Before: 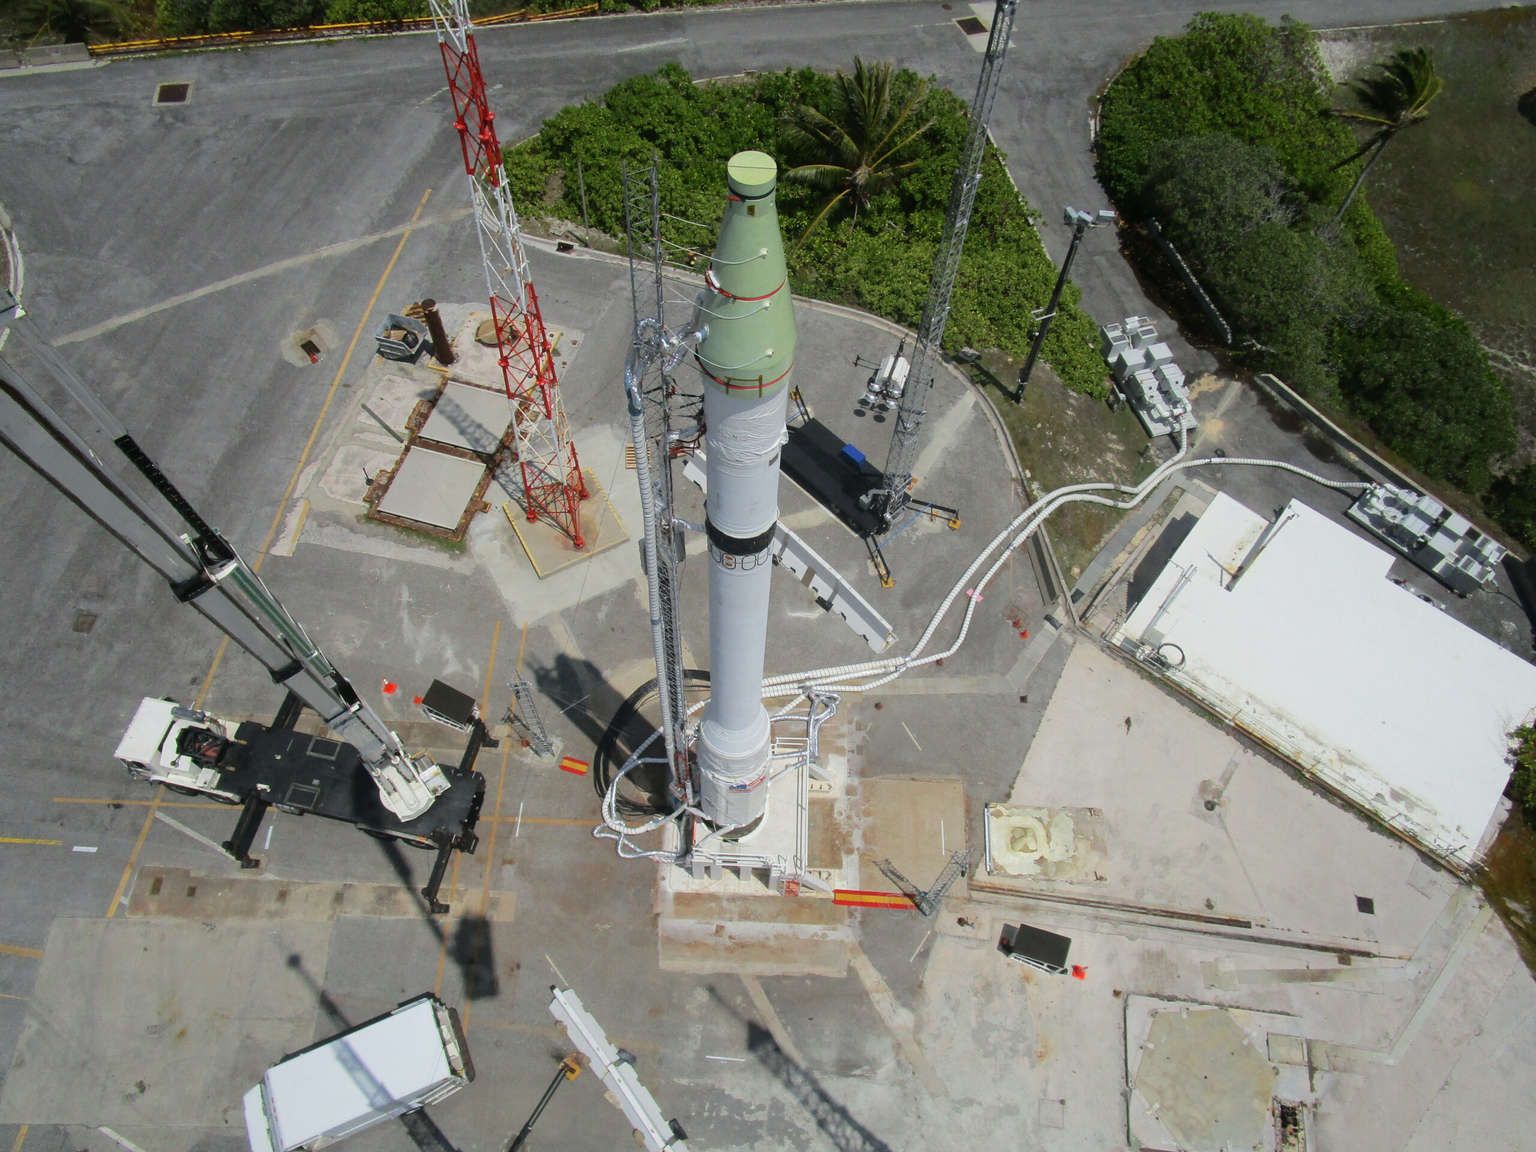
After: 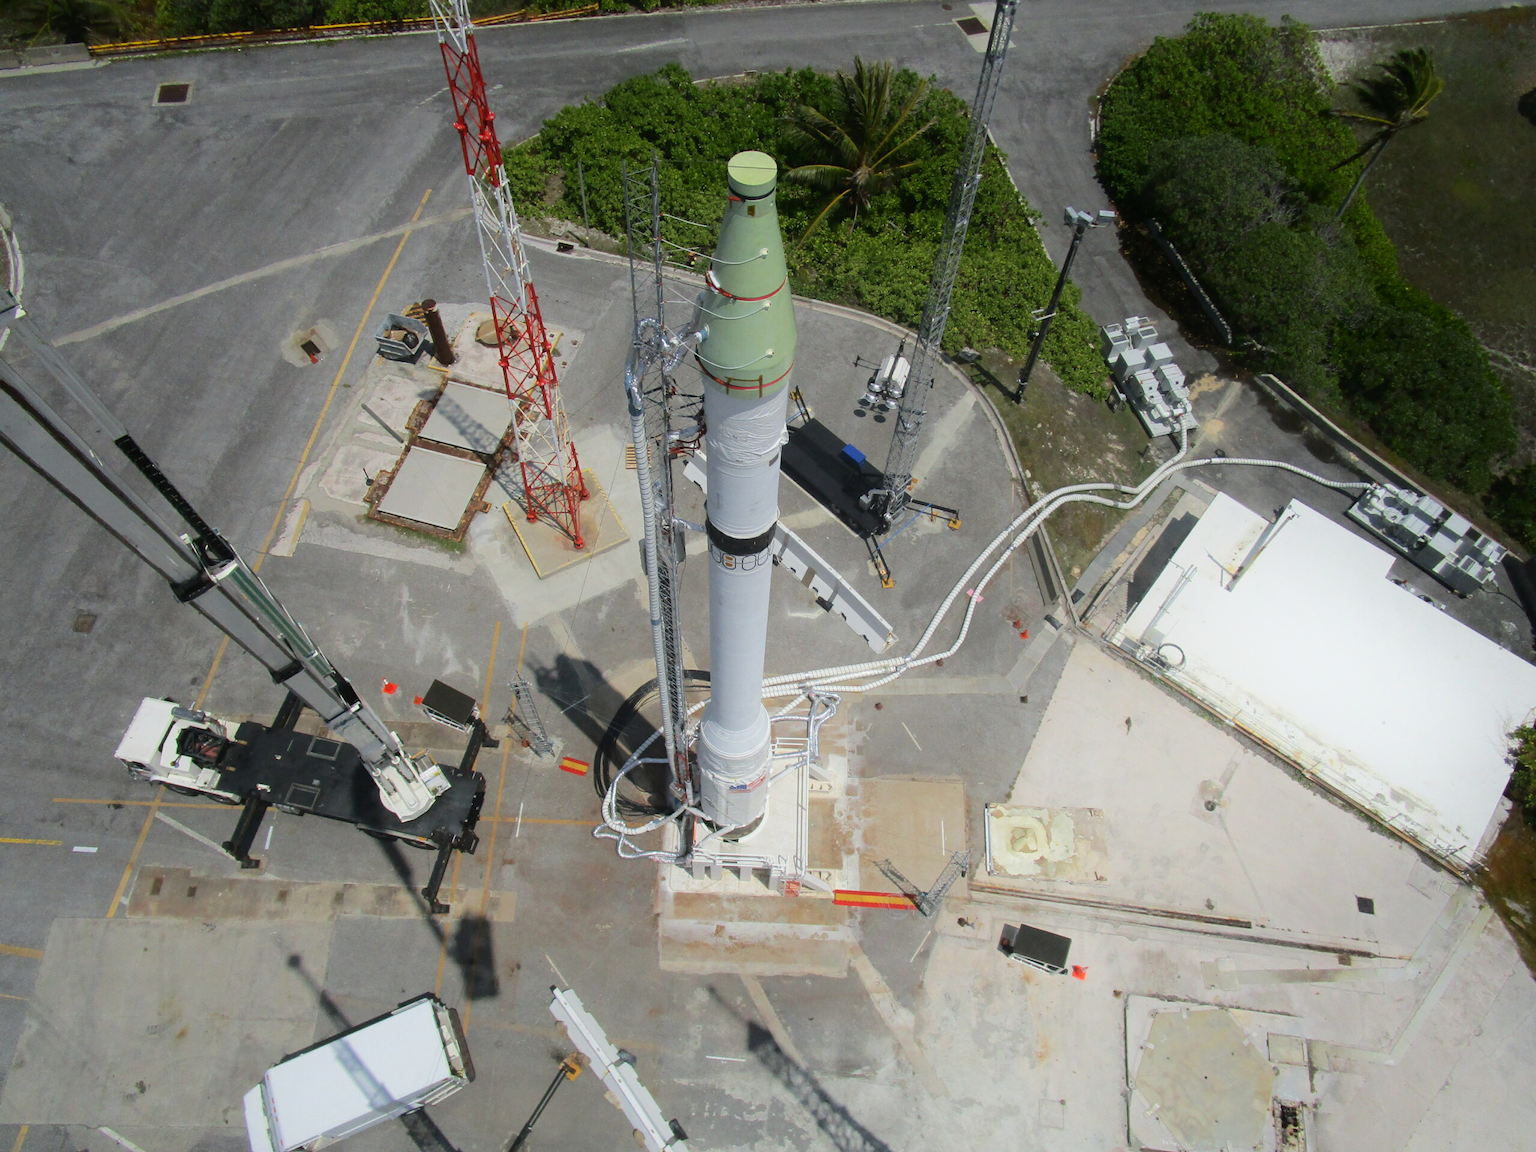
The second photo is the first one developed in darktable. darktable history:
shadows and highlights: shadows -39.9, highlights 63.88, soften with gaussian
